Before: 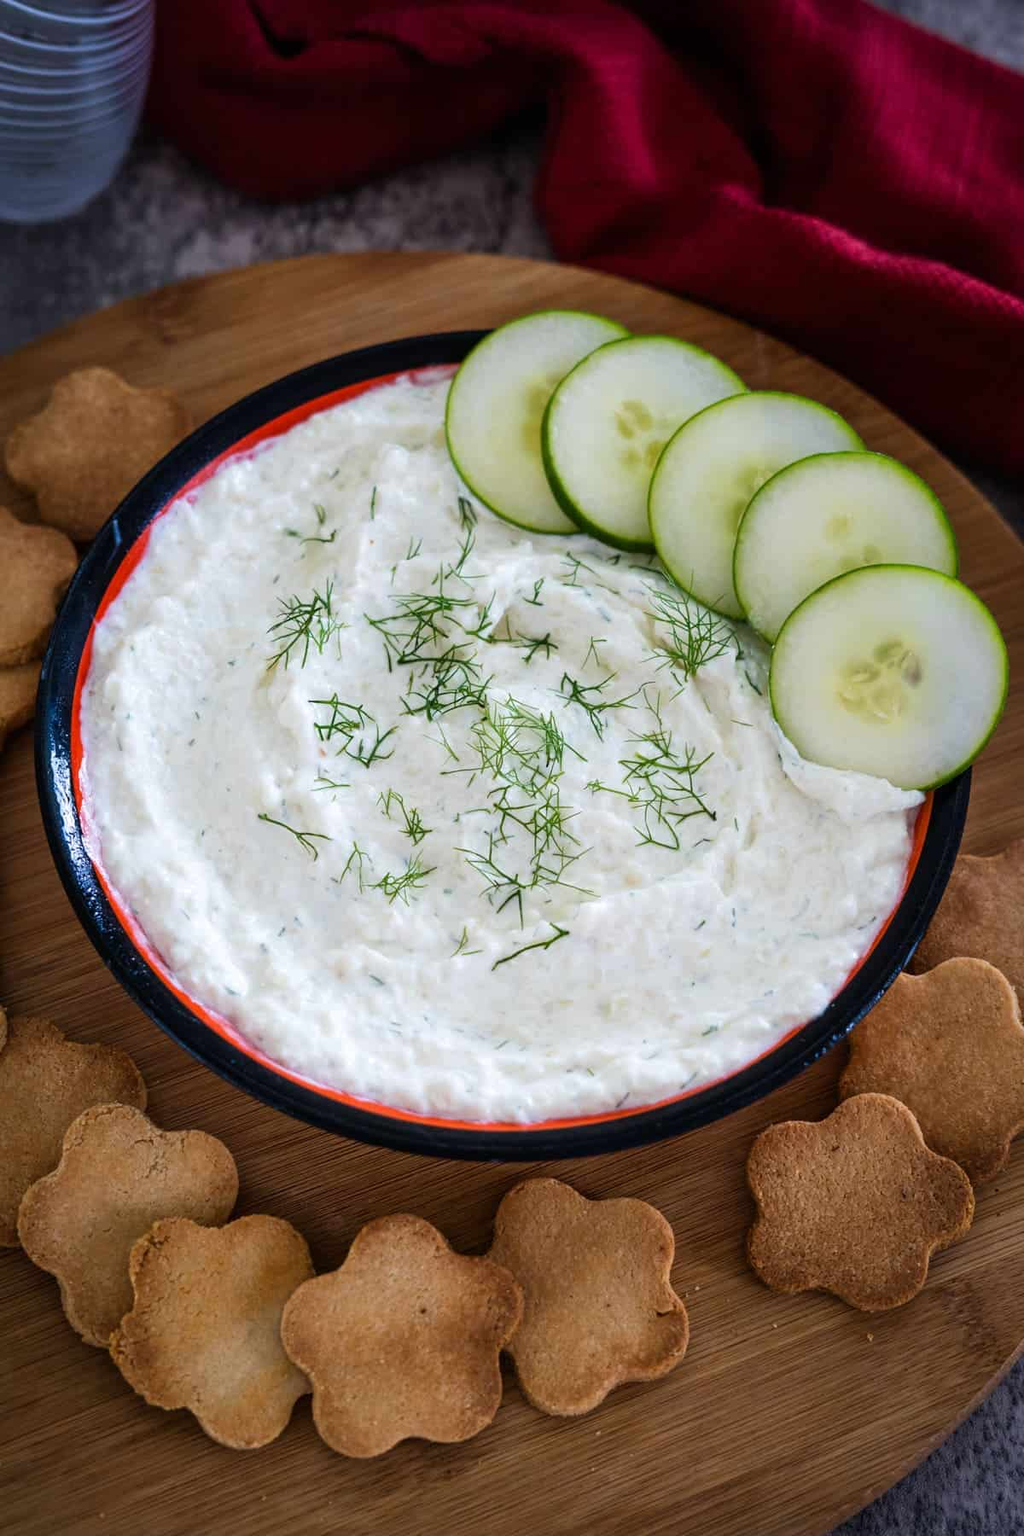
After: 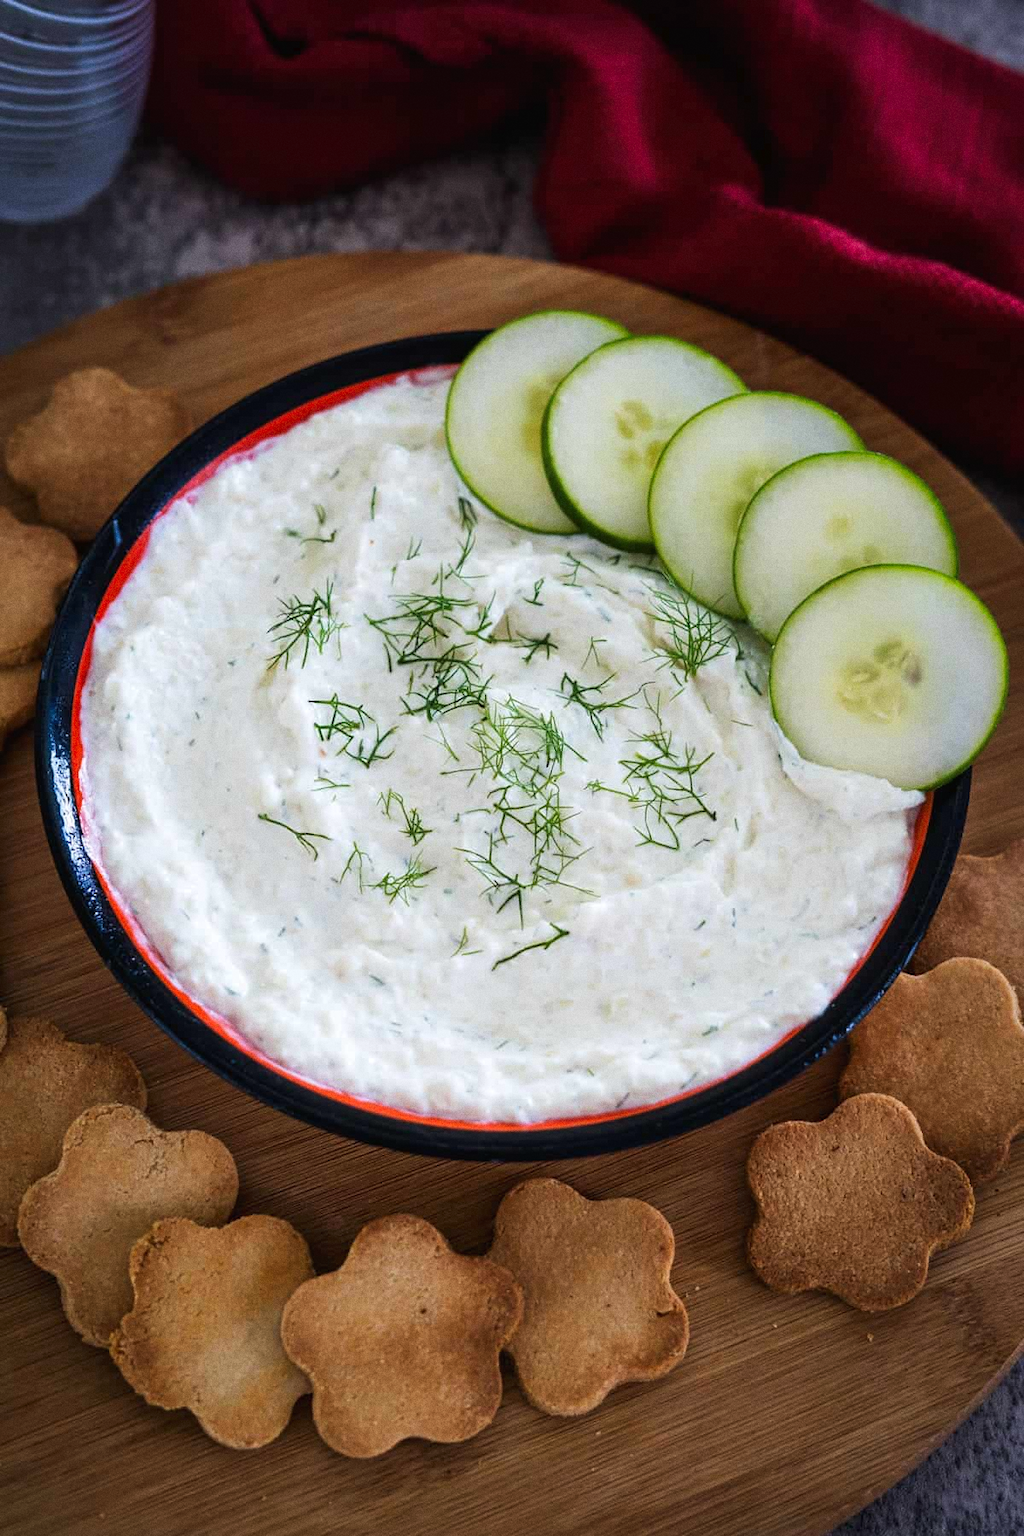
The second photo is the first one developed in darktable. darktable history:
grain: coarseness 0.09 ISO
tone curve: curves: ch0 [(0, 0) (0.003, 0.014) (0.011, 0.019) (0.025, 0.029) (0.044, 0.047) (0.069, 0.071) (0.1, 0.101) (0.136, 0.131) (0.177, 0.166) (0.224, 0.212) (0.277, 0.263) (0.335, 0.32) (0.399, 0.387) (0.468, 0.459) (0.543, 0.541) (0.623, 0.626) (0.709, 0.717) (0.801, 0.813) (0.898, 0.909) (1, 1)], preserve colors none
